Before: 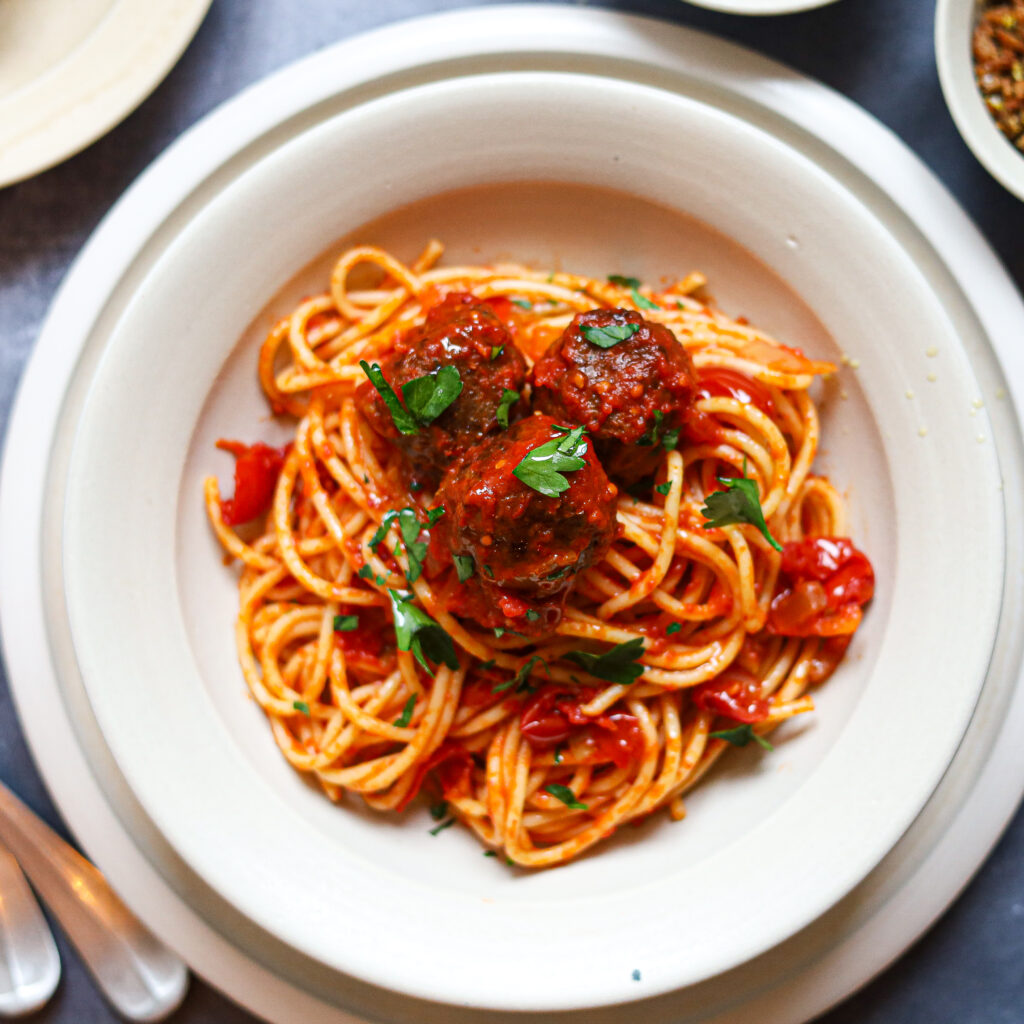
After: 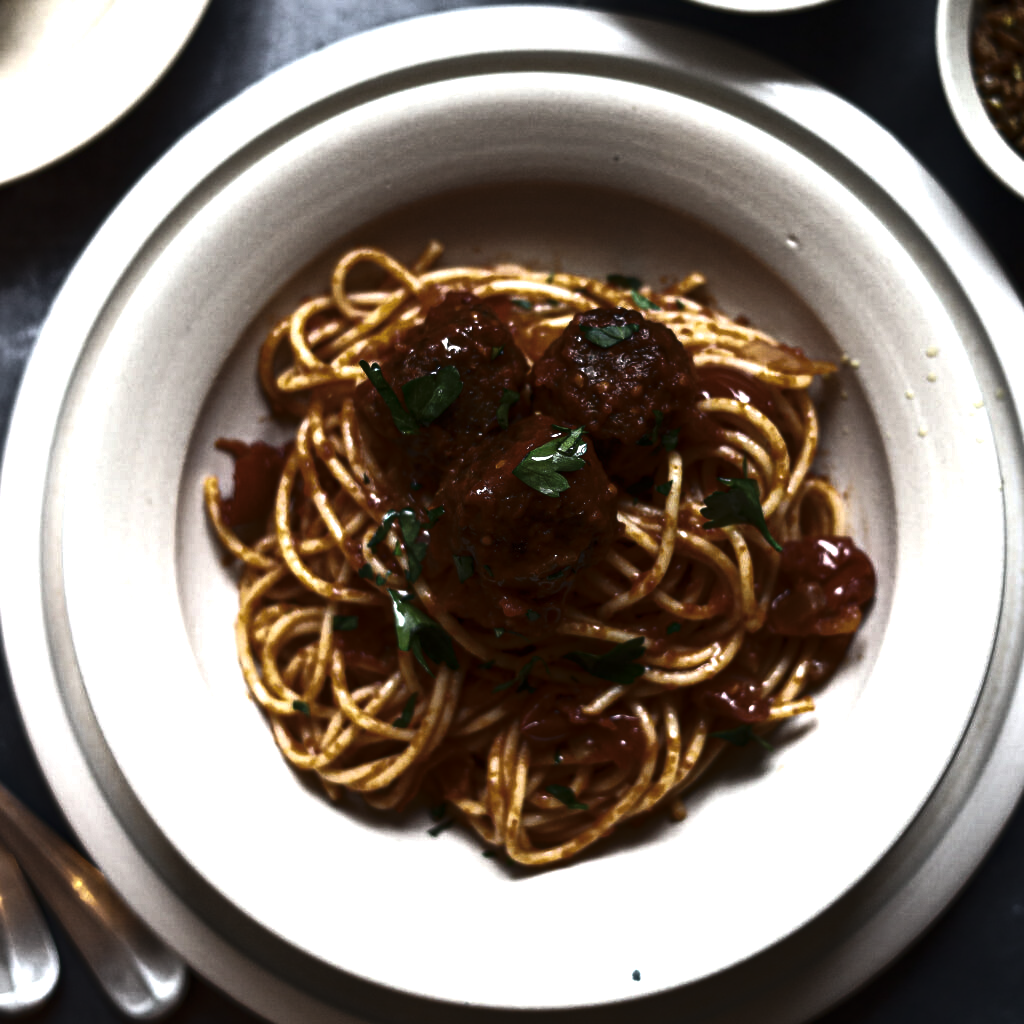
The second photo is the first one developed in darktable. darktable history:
tone equalizer: -8 EV -0.417 EV, -7 EV -0.389 EV, -6 EV -0.333 EV, -5 EV -0.222 EV, -3 EV 0.222 EV, -2 EV 0.333 EV, -1 EV 0.389 EV, +0 EV 0.417 EV, edges refinement/feathering 500, mask exposure compensation -1.57 EV, preserve details no
tone curve: curves: ch0 [(0, 0) (0.765, 0.349) (1, 1)], color space Lab, linked channels, preserve colors none
